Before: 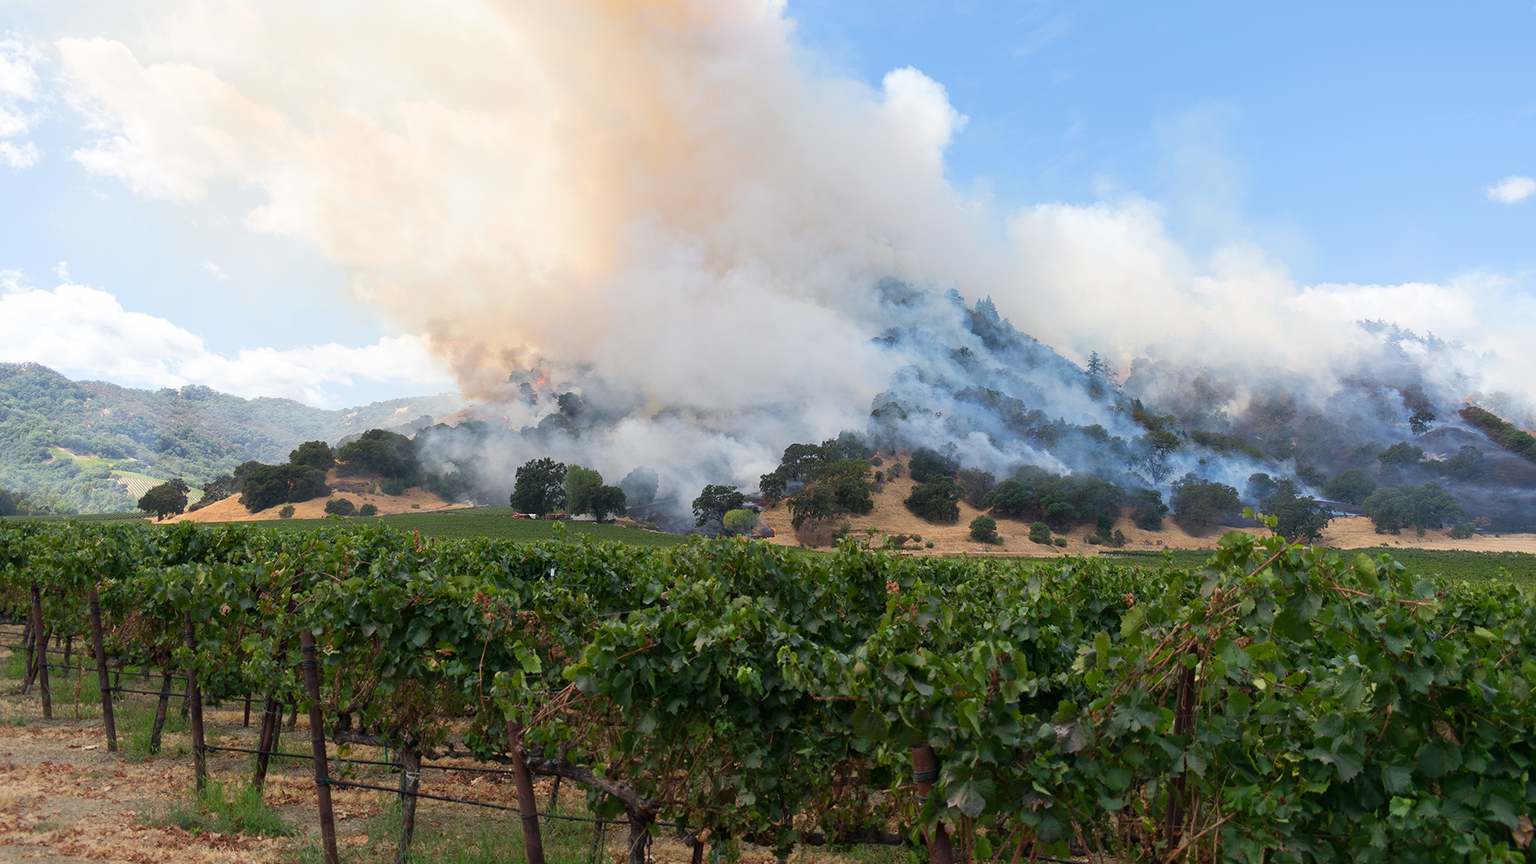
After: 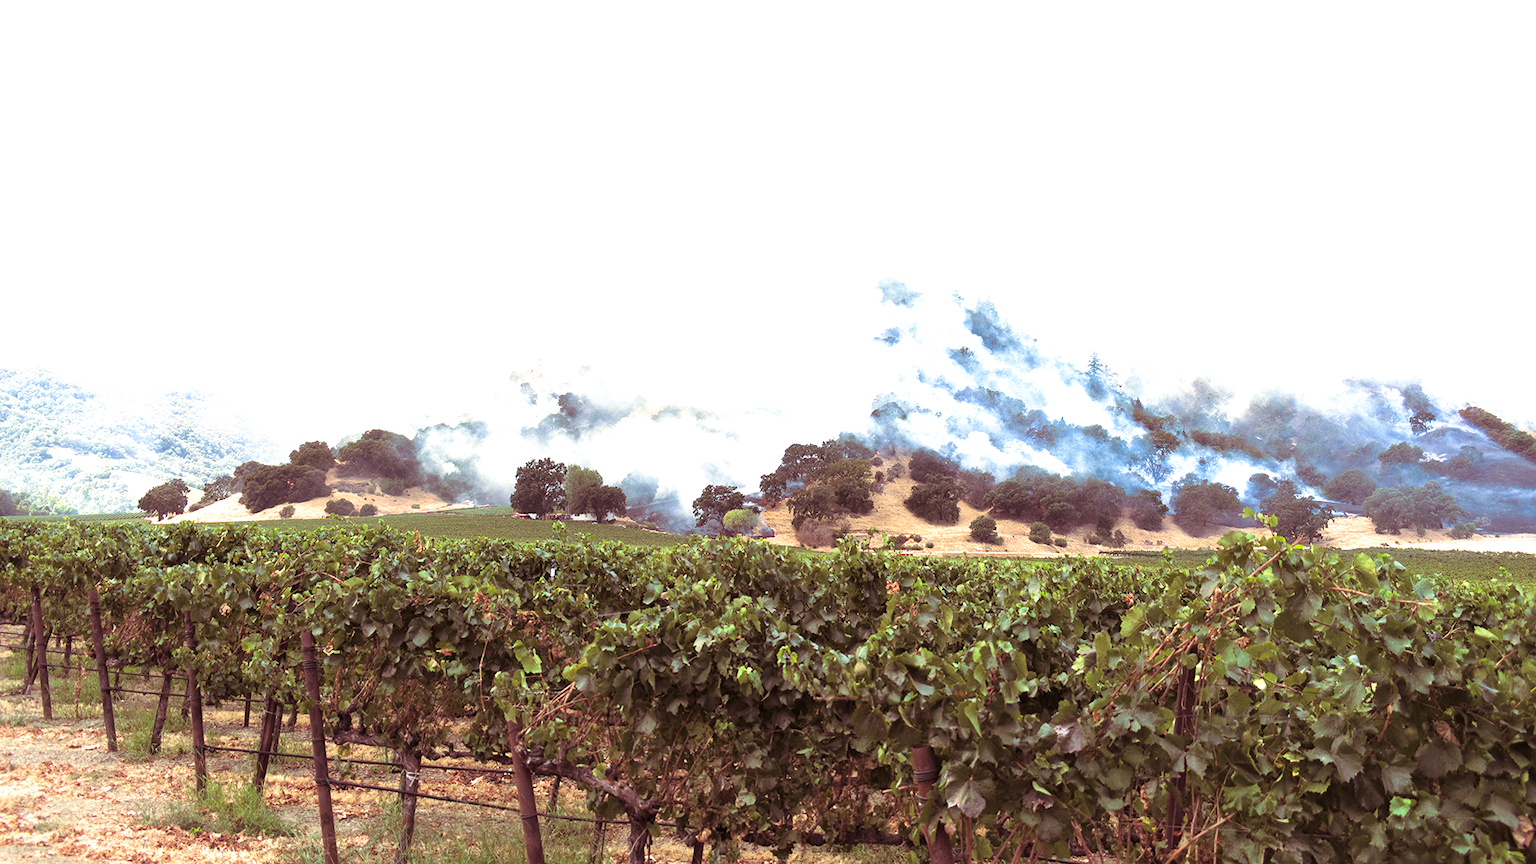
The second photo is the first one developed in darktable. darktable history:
exposure: black level correction 0, exposure 1.45 EV, compensate exposure bias true, compensate highlight preservation false
split-toning: on, module defaults
grain: coarseness 0.09 ISO, strength 10%
